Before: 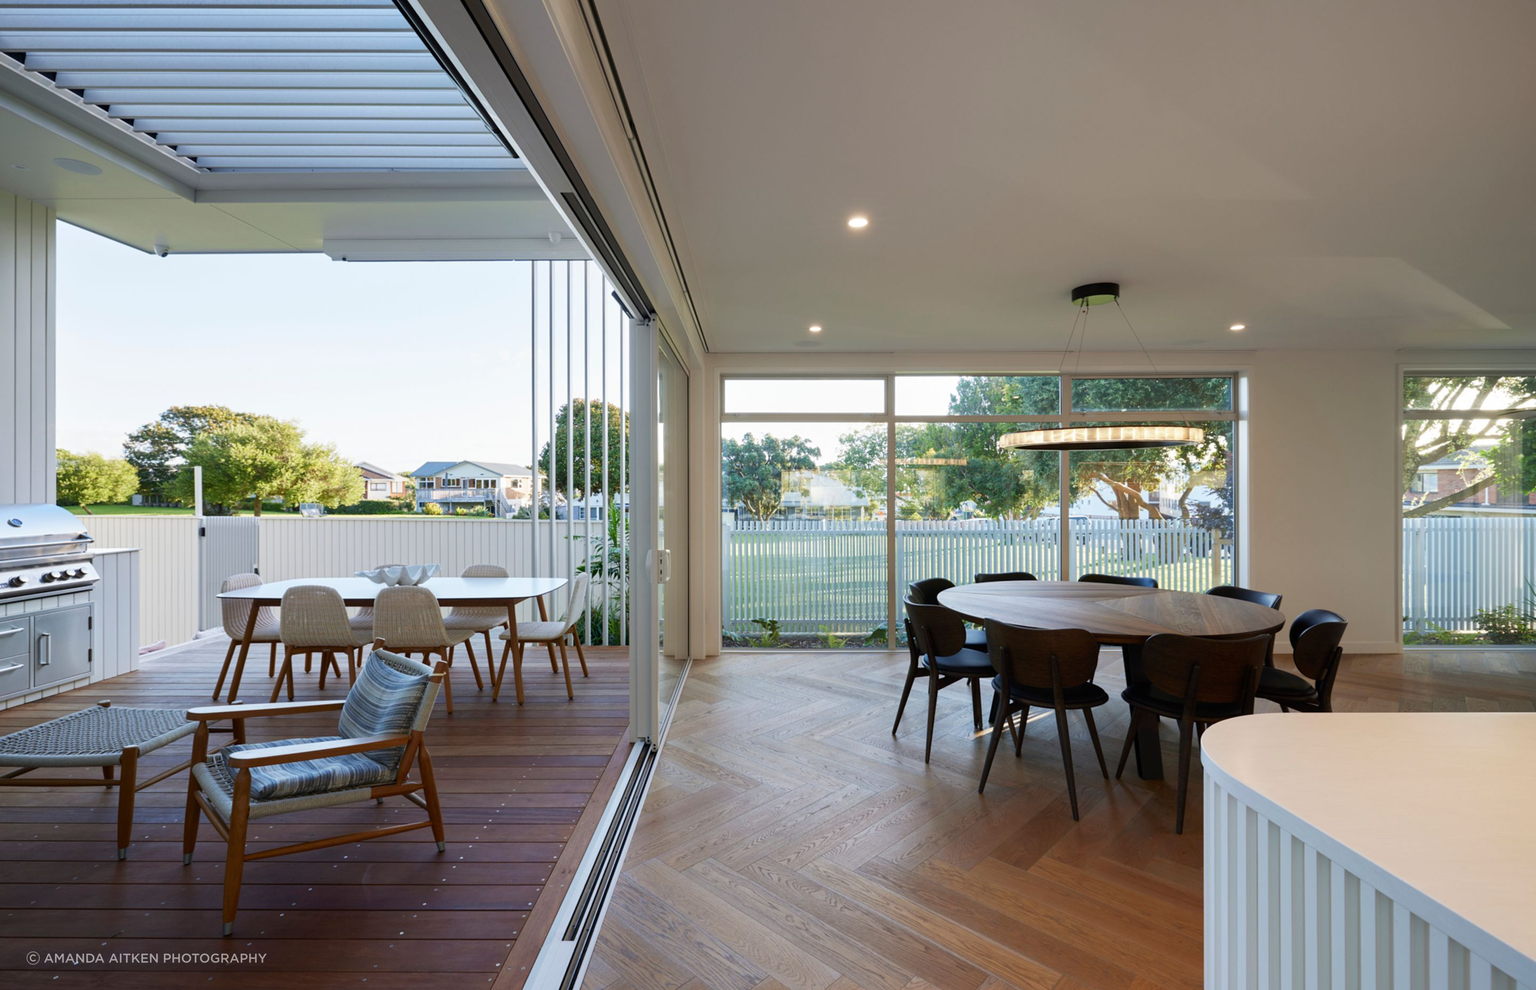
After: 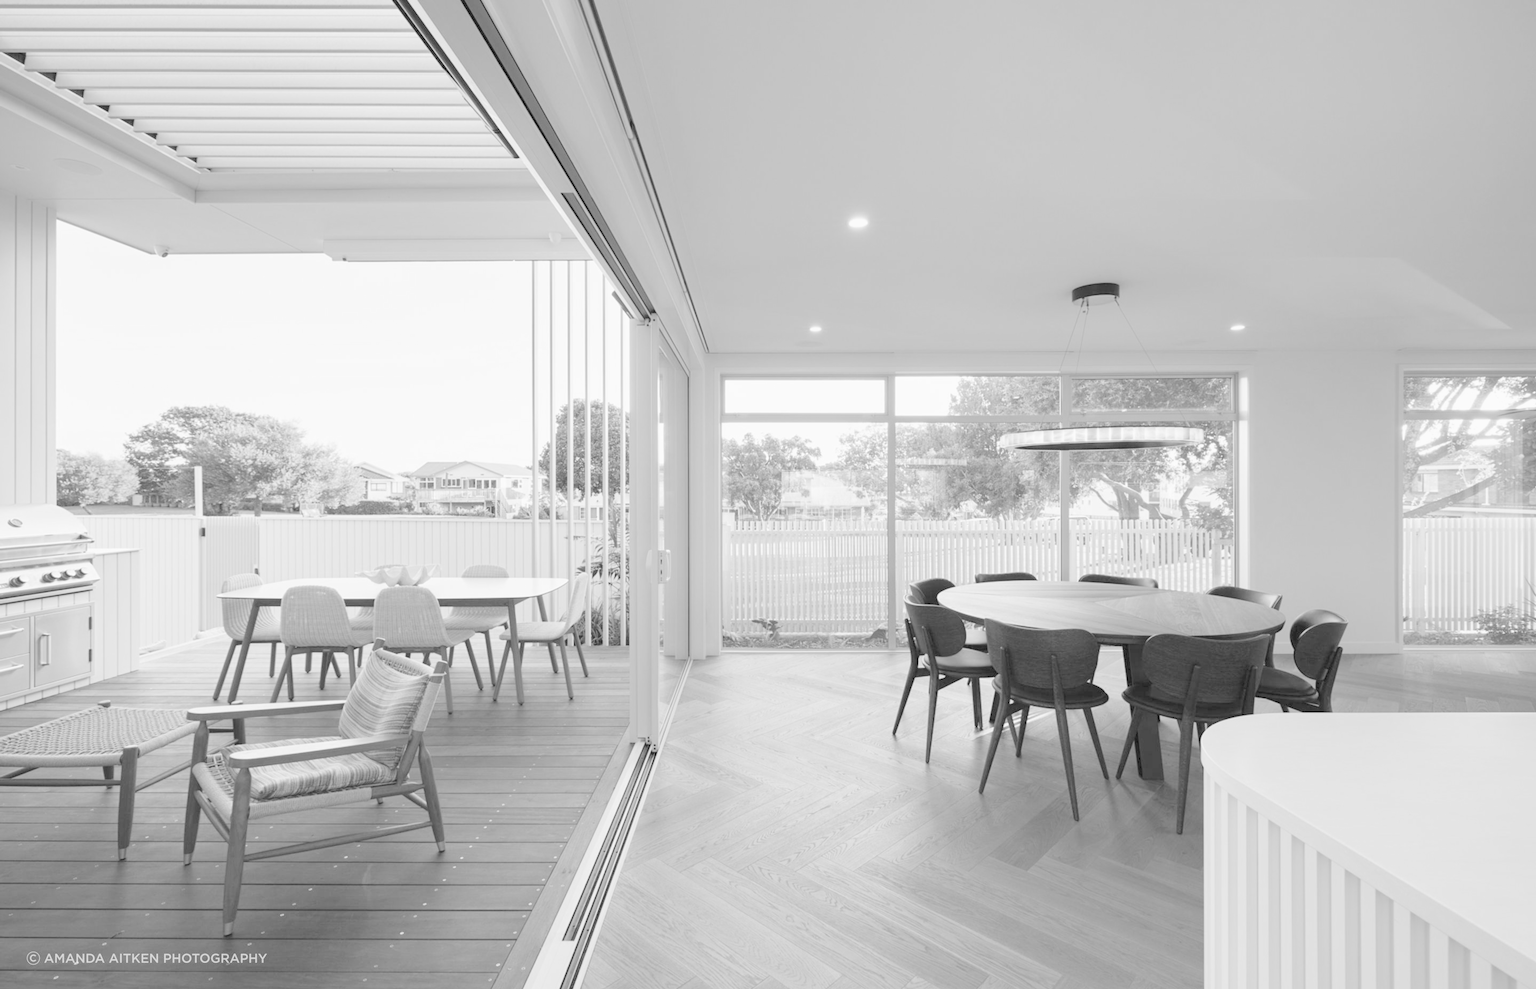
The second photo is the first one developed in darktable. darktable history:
color calibration: output gray [0.253, 0.26, 0.487, 0], x 0.343, y 0.357, temperature 5104.38 K
contrast brightness saturation: brightness 0.992
